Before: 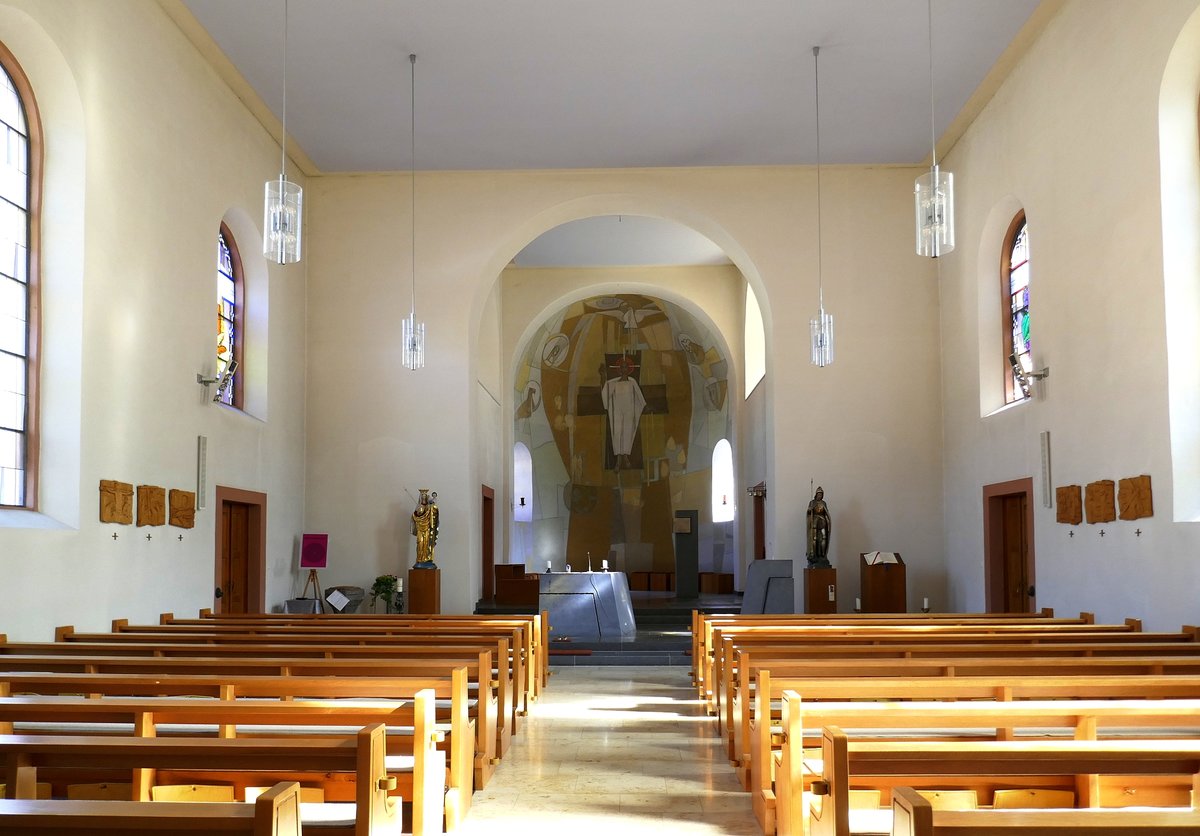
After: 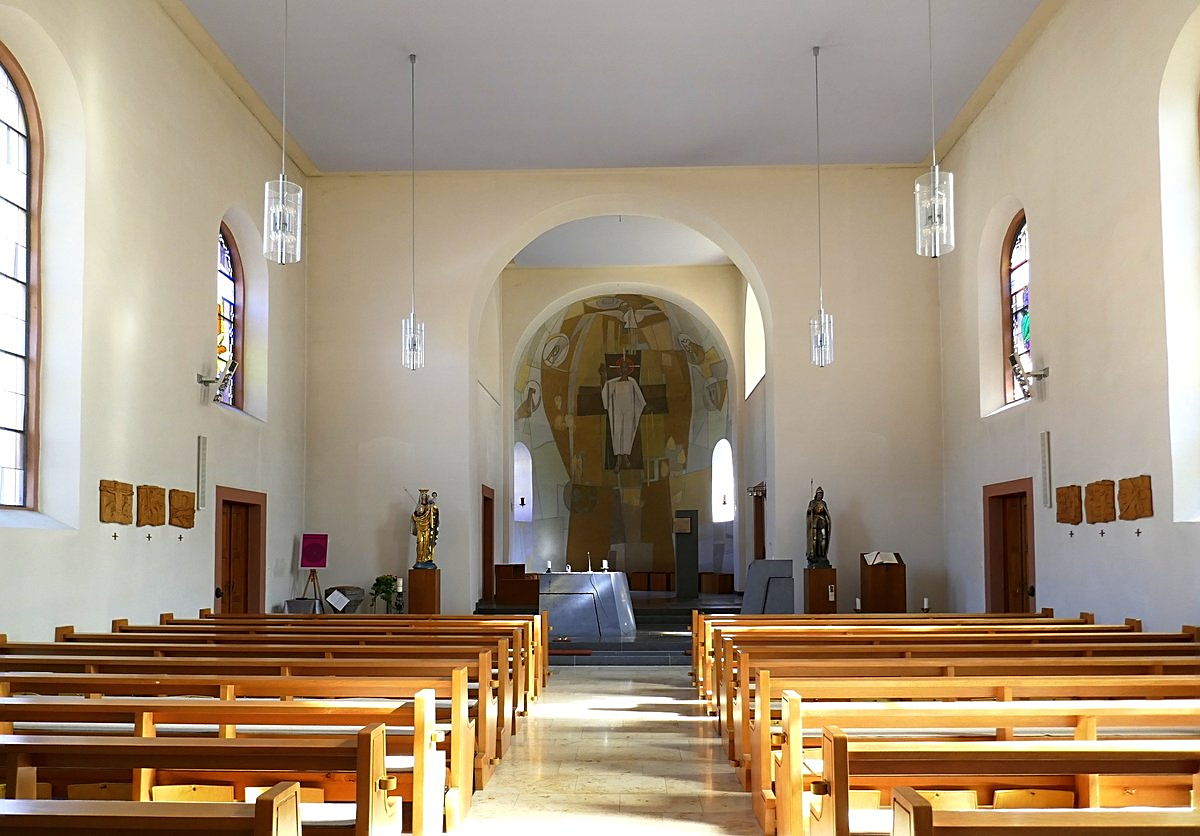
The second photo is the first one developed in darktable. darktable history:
color correction: highlights b* -0.013
exposure: compensate highlight preservation false
sharpen: on, module defaults
